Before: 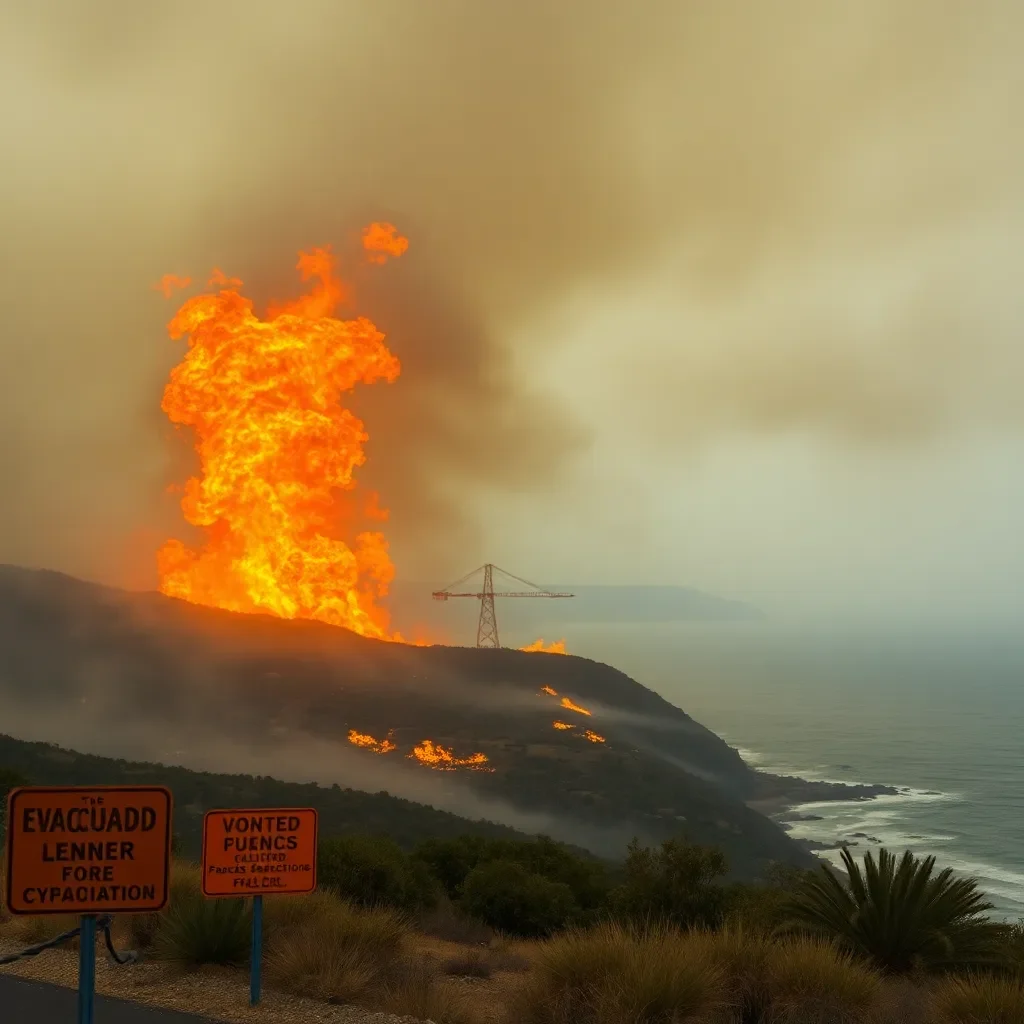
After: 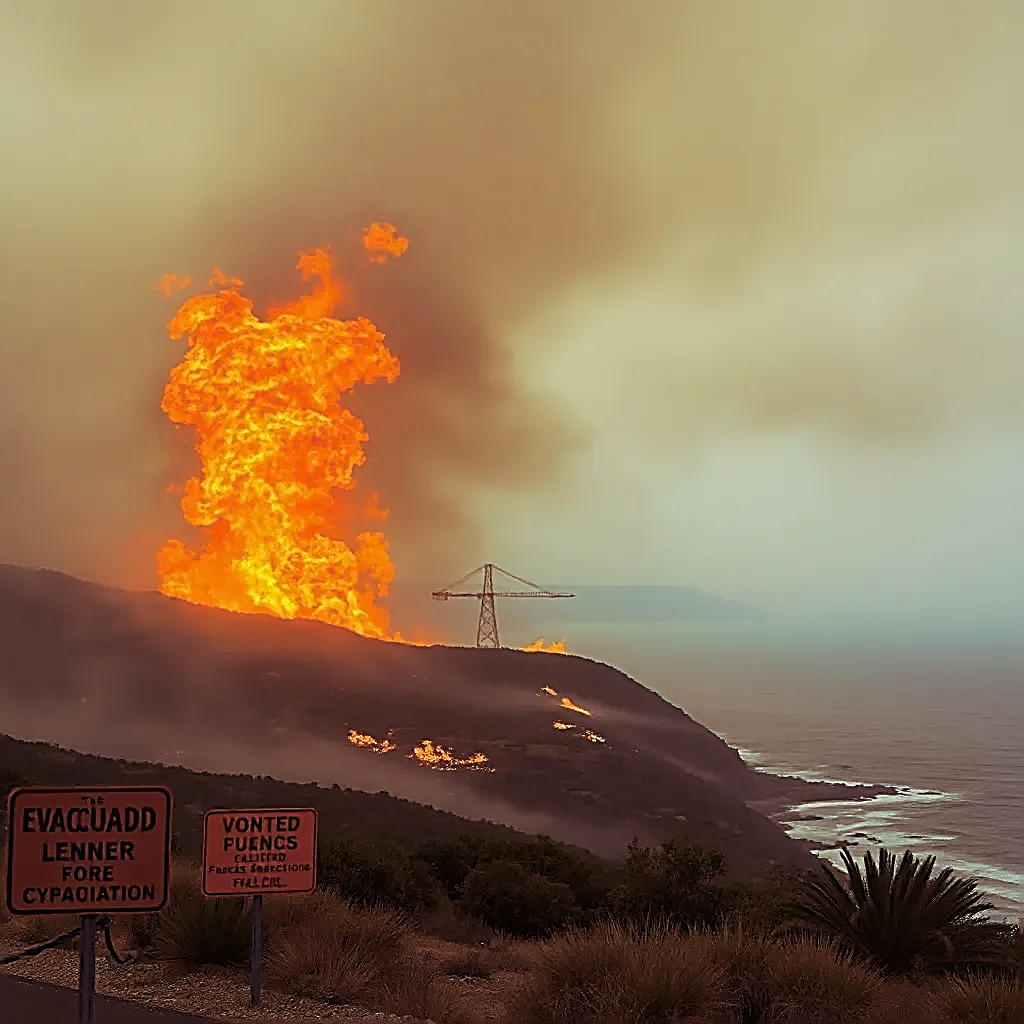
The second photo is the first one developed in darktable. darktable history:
split-toning: highlights › hue 298.8°, highlights › saturation 0.73, compress 41.76%
white balance: red 0.976, blue 1.04
sharpen: amount 2
